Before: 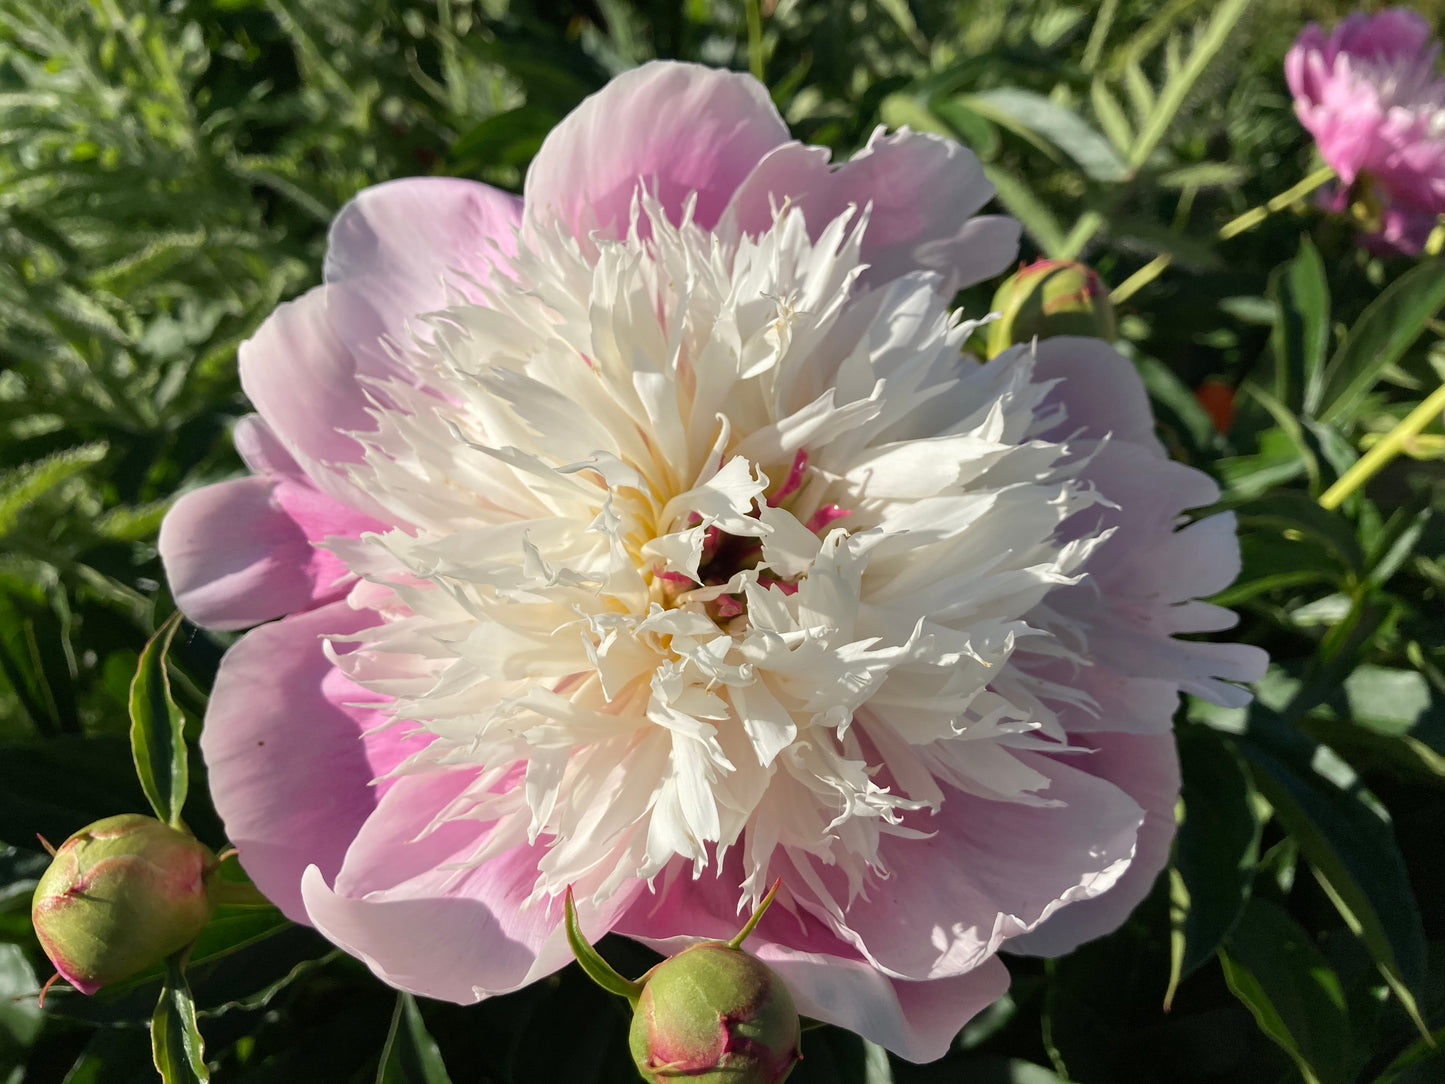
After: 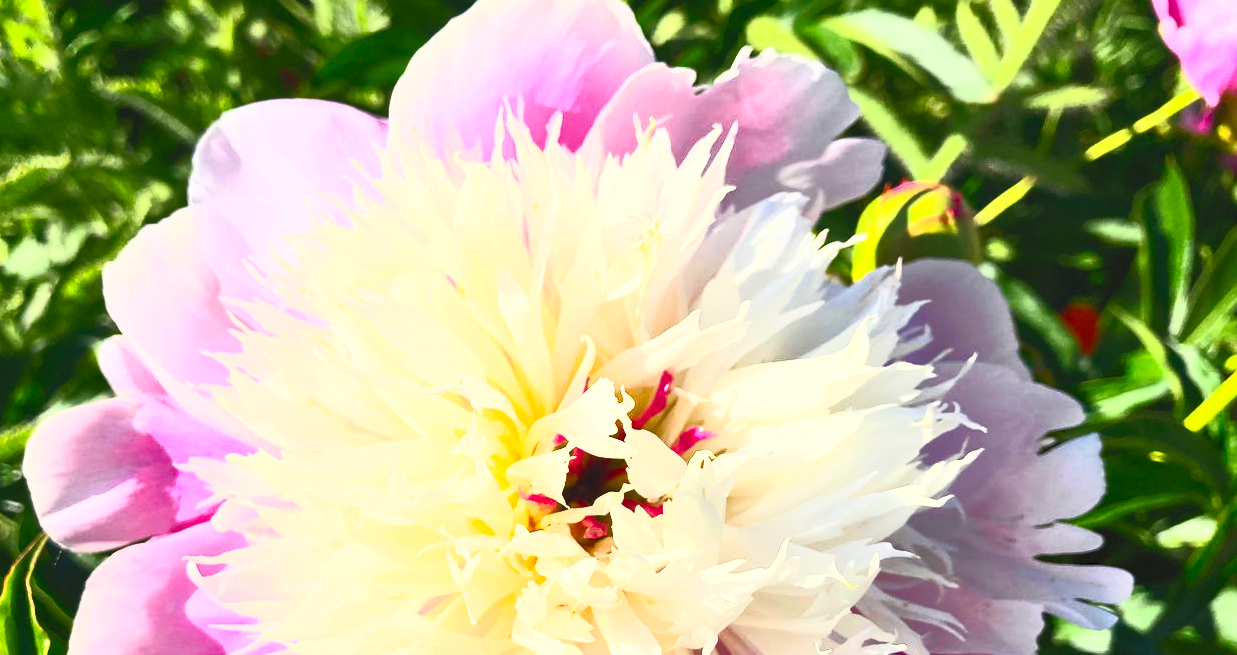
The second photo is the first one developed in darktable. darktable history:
crop and rotate: left 9.345%, top 7.22%, right 4.982%, bottom 32.331%
contrast brightness saturation: contrast 1, brightness 1, saturation 1
